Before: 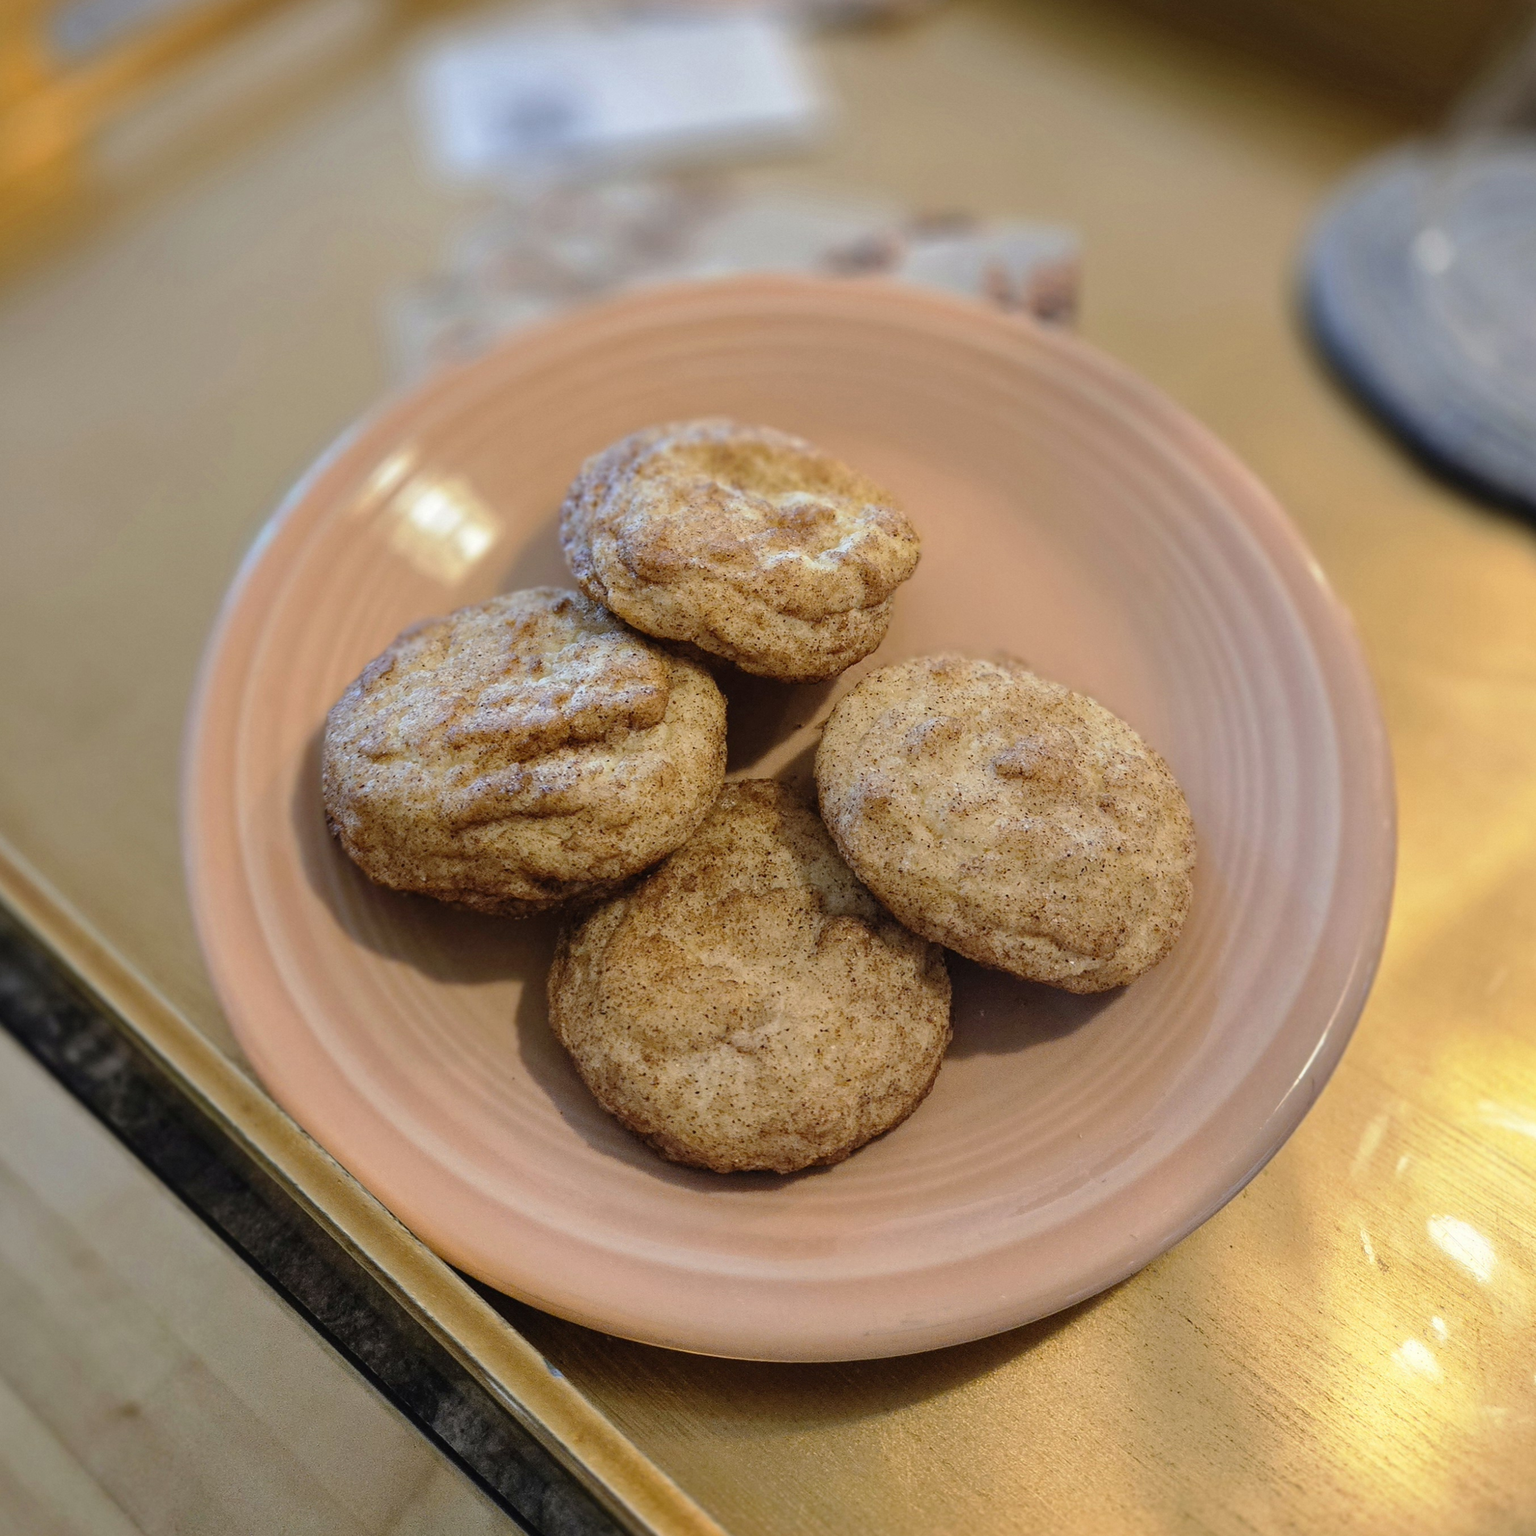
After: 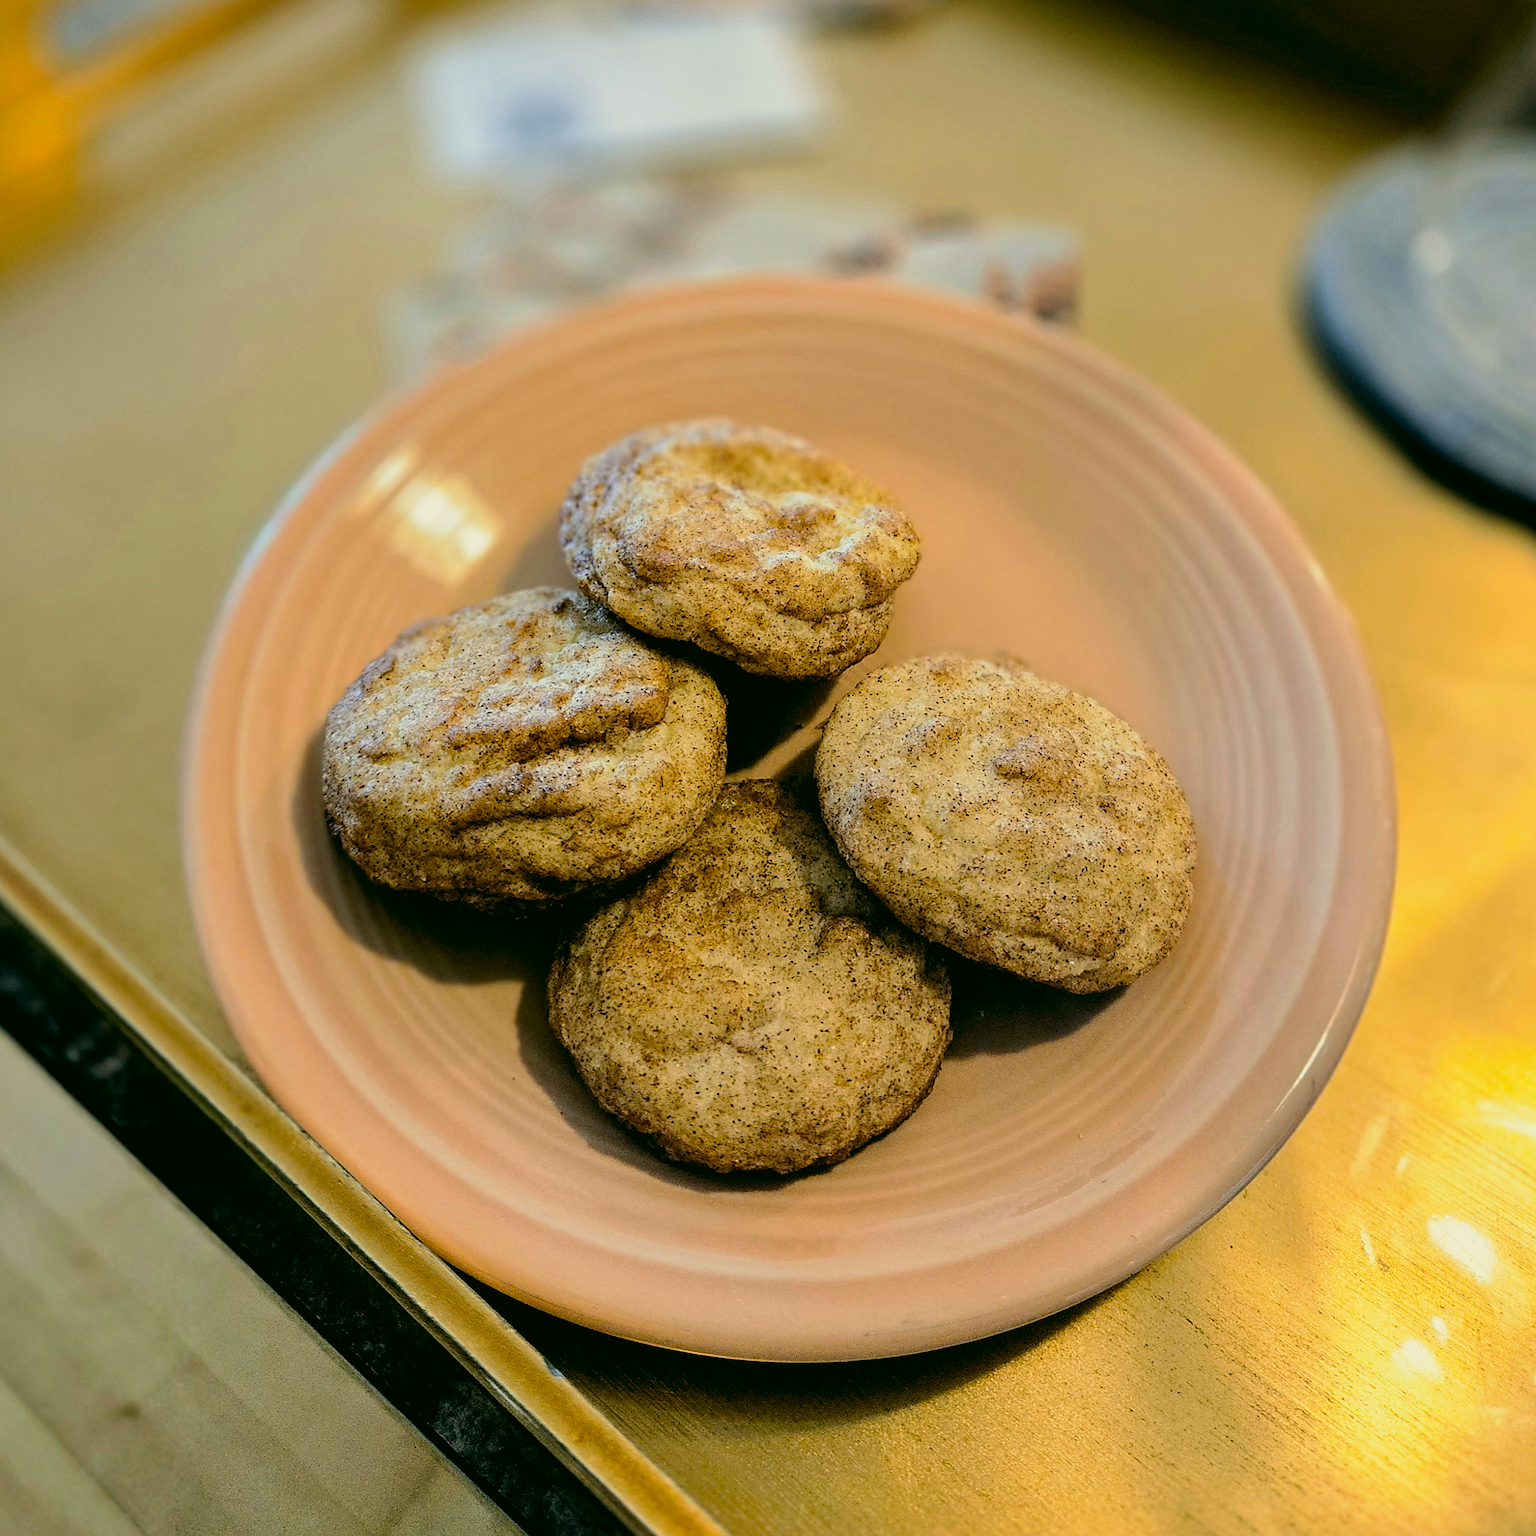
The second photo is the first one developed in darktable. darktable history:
sharpen: on, module defaults
color contrast: green-magenta contrast 1.2, blue-yellow contrast 1.2
color correction: highlights a* -0.482, highlights b* 9.48, shadows a* -9.48, shadows b* 0.803
filmic rgb: black relative exposure -5 EV, white relative exposure 3.5 EV, hardness 3.19, contrast 1.4, highlights saturation mix -50%
